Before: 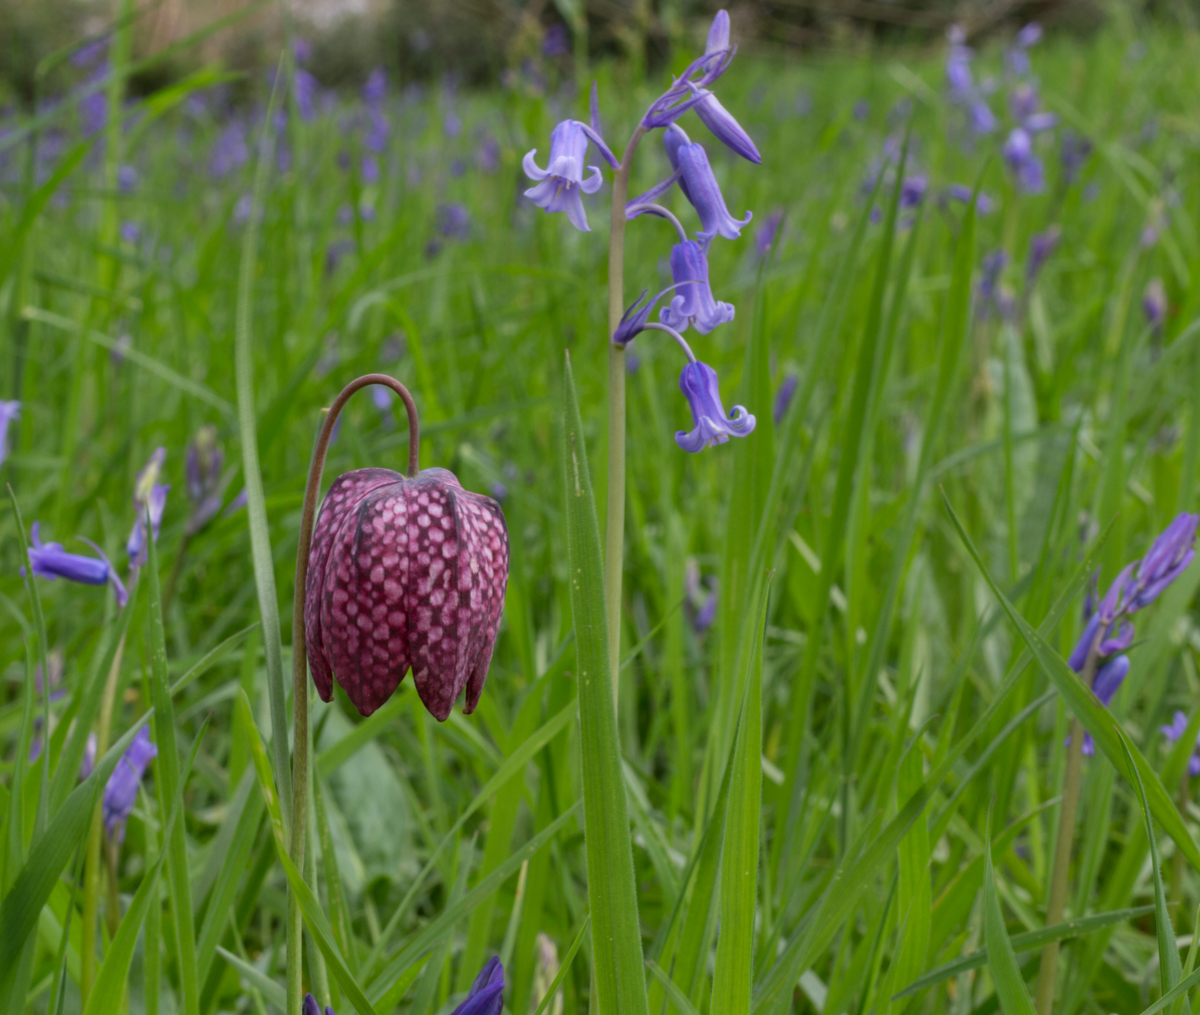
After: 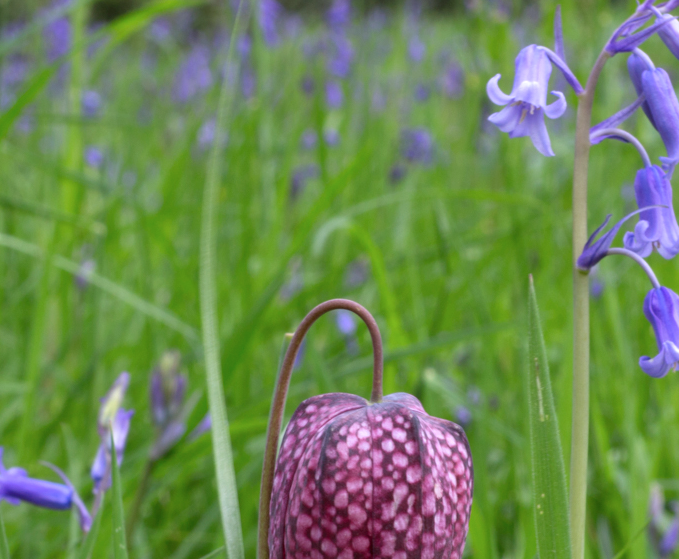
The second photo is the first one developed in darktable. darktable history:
crop and rotate: left 3.028%, top 7.425%, right 40.329%, bottom 37.433%
exposure: black level correction 0, exposure 0.5 EV, compensate highlight preservation false
color calibration: gray › normalize channels true, illuminant as shot in camera, x 0.358, y 0.373, temperature 4628.91 K, gamut compression 0.013
